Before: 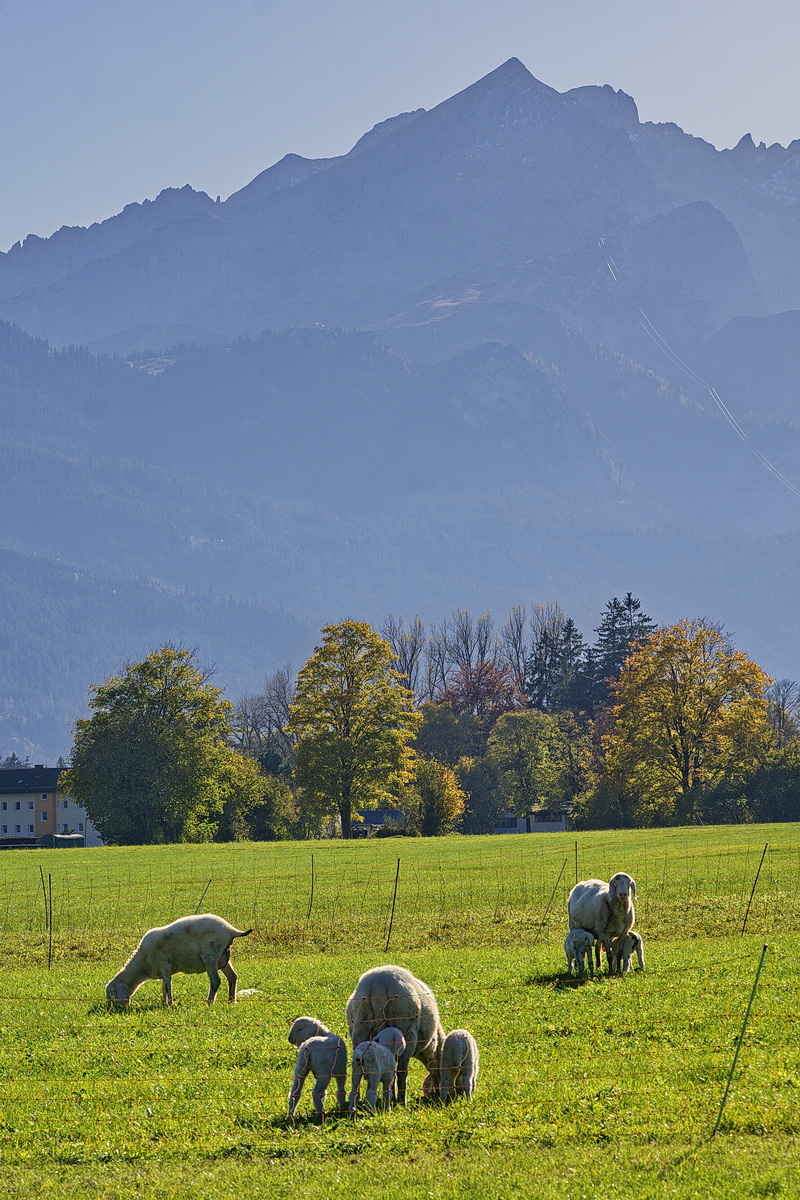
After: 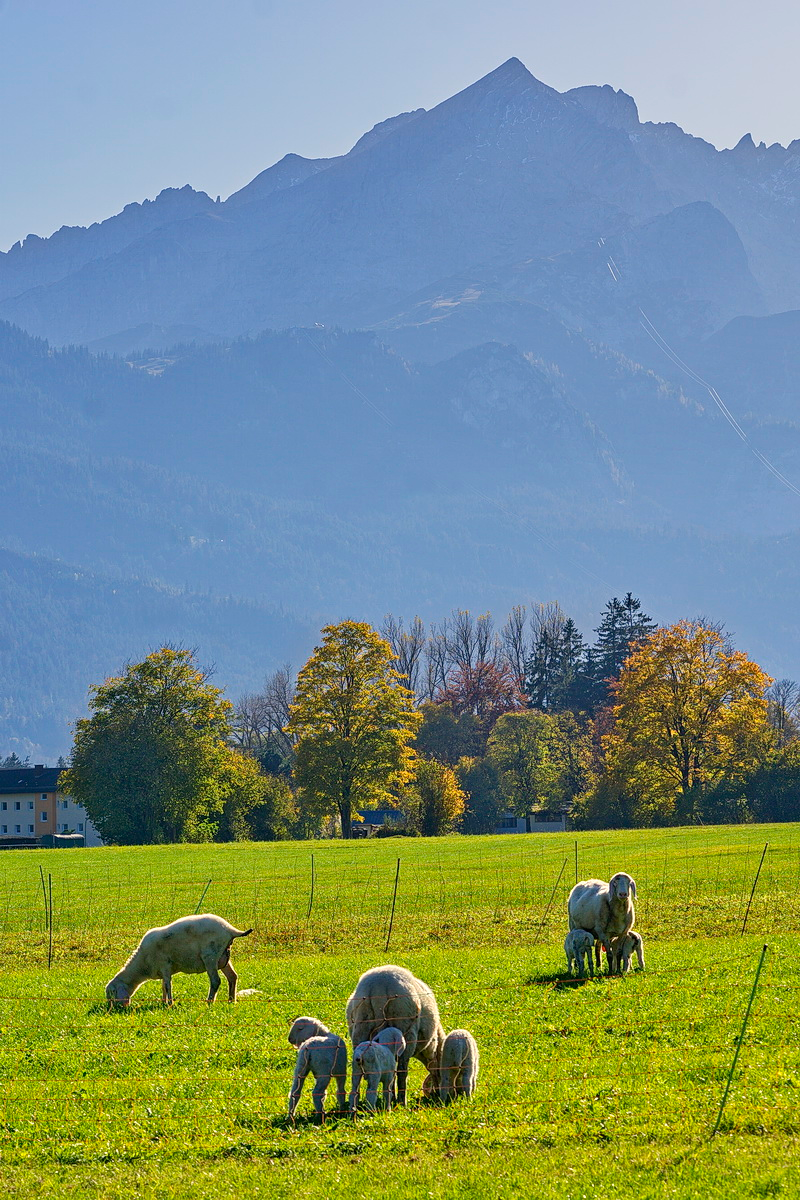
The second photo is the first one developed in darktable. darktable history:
exposure: black level correction 0, exposure 0.2 EV, compensate exposure bias true, compensate highlight preservation false
color correction: highlights a* 0.816, highlights b* 2.78, saturation 1.1
